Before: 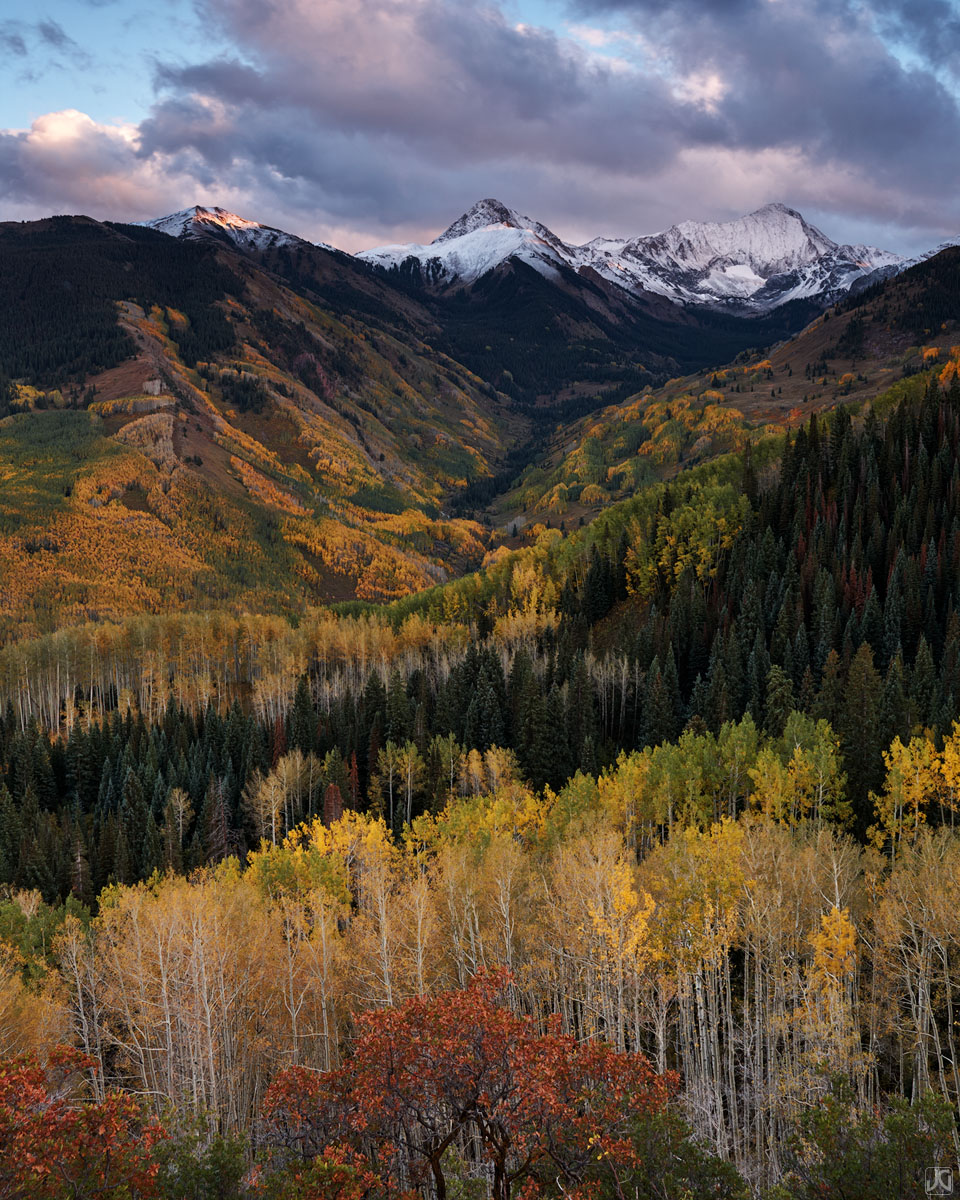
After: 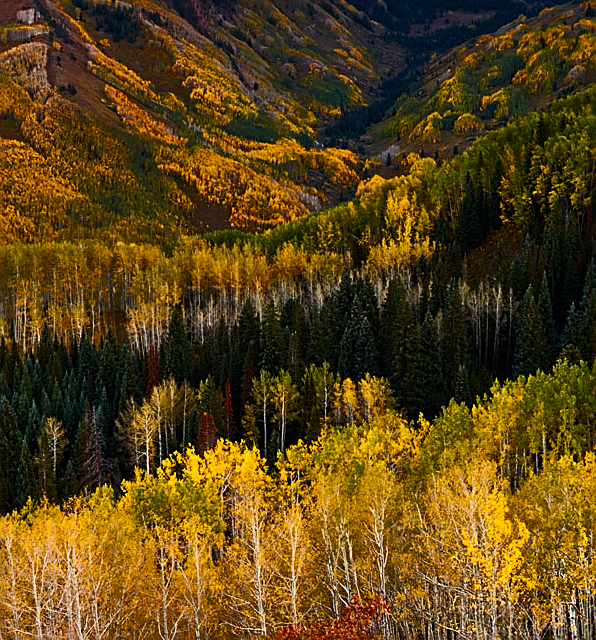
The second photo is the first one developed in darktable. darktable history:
sharpen: on, module defaults
crop: left 13.218%, top 30.927%, right 24.667%, bottom 15.7%
contrast brightness saturation: contrast 0.244, brightness 0.089
color balance rgb: perceptual saturation grading › global saturation 37.09%, perceptual saturation grading › shadows 34.78%, perceptual brilliance grading › global brilliance 14.564%, perceptual brilliance grading › shadows -35.801%, global vibrance 20%
